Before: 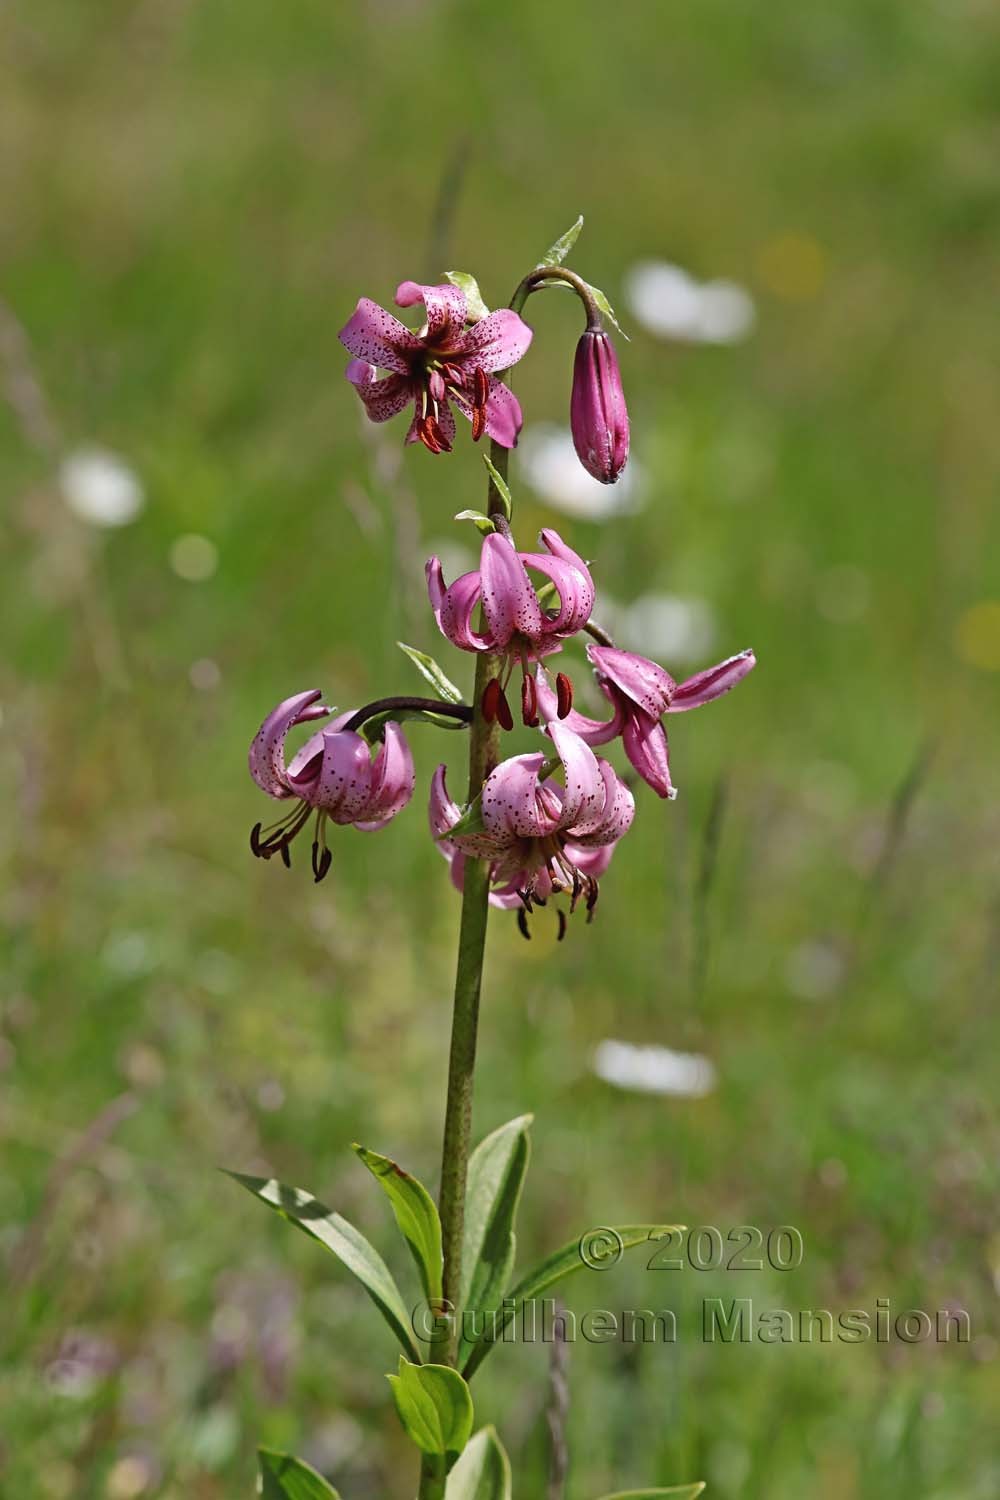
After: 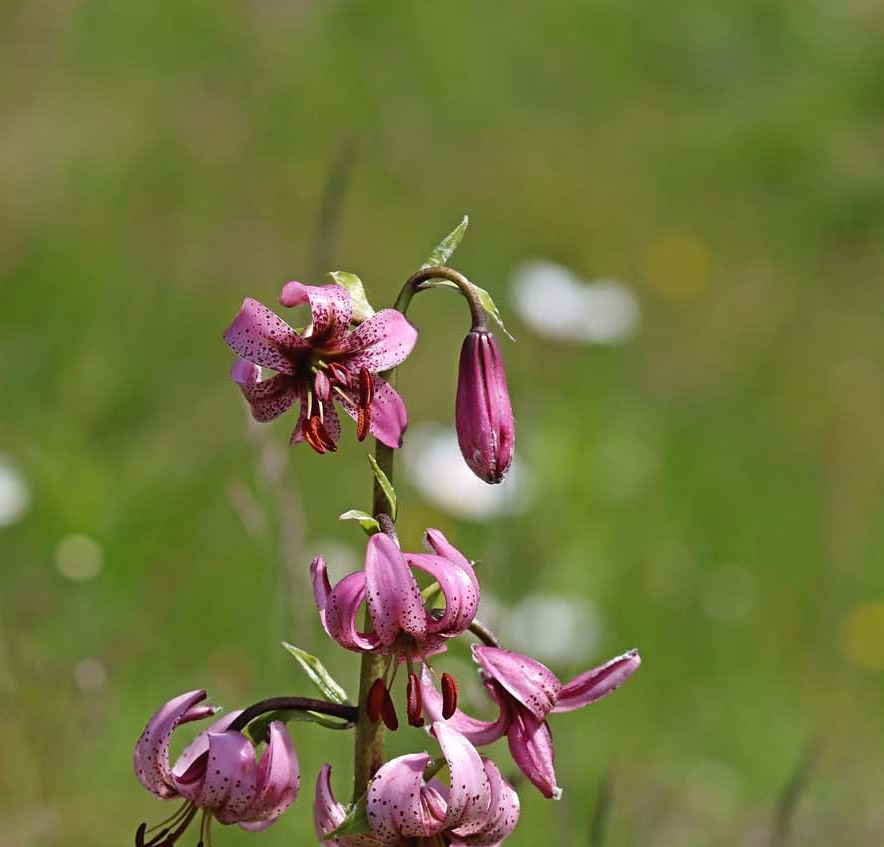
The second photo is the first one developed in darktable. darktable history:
crop and rotate: left 11.568%, bottom 43.533%
